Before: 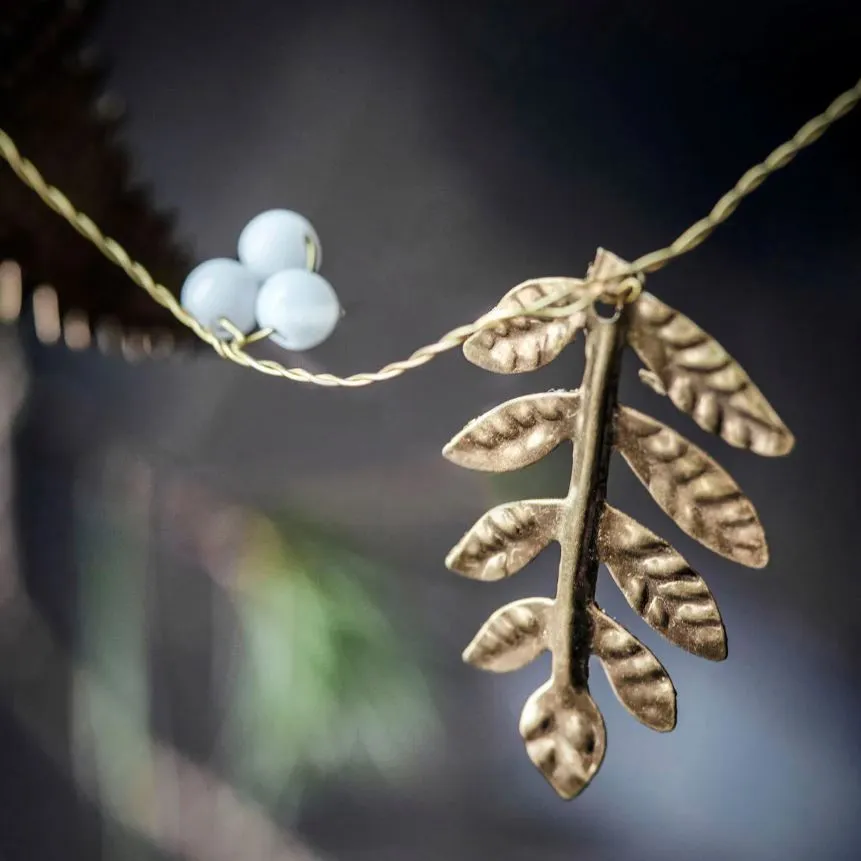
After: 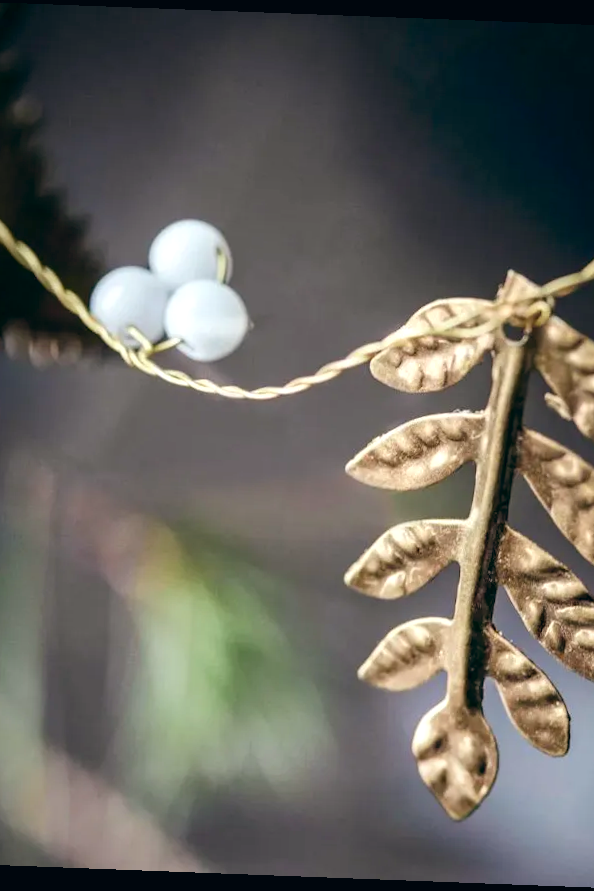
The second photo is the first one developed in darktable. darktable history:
exposure: exposure 0.2 EV, compensate highlight preservation false
levels: levels [0, 0.478, 1]
color balance: lift [1, 0.998, 1.001, 1.002], gamma [1, 1.02, 1, 0.98], gain [1, 1.02, 1.003, 0.98]
rotate and perspective: rotation 2.17°, automatic cropping off
crop and rotate: left 12.648%, right 20.685%
